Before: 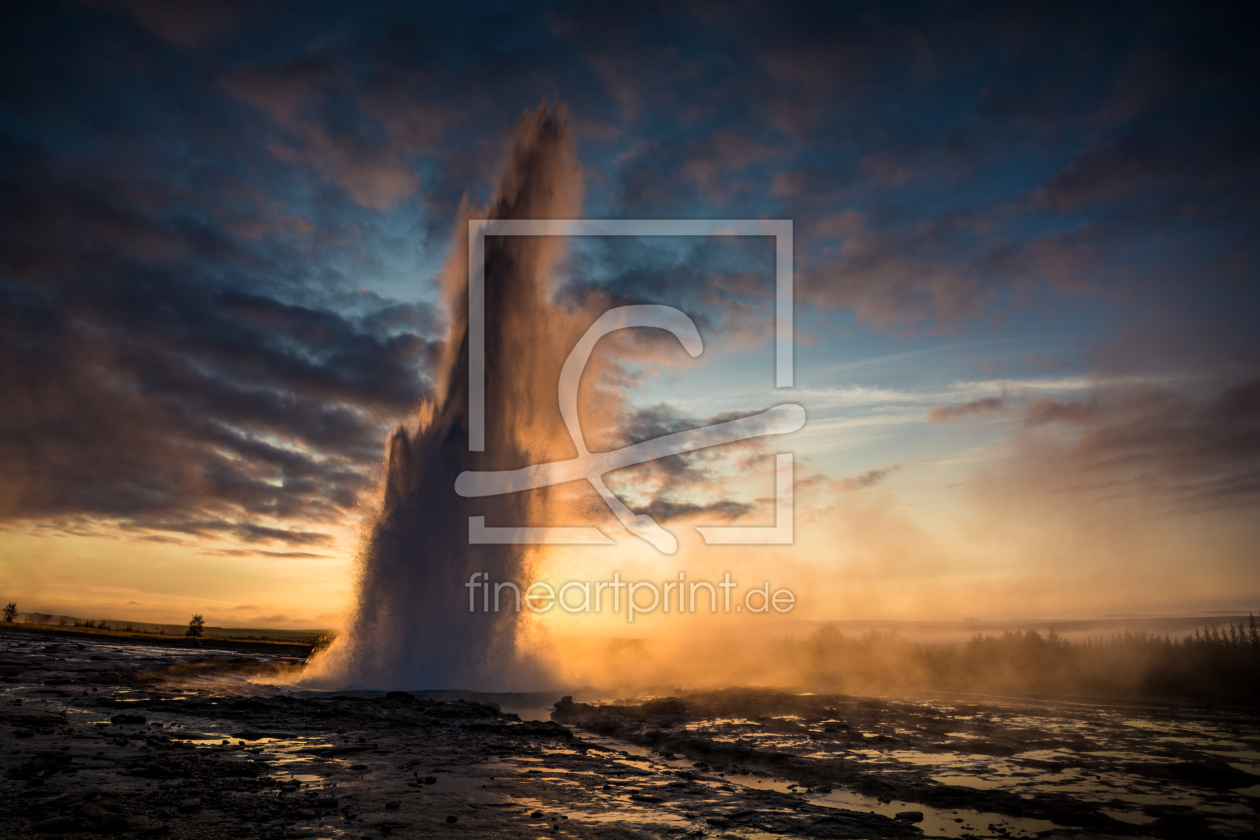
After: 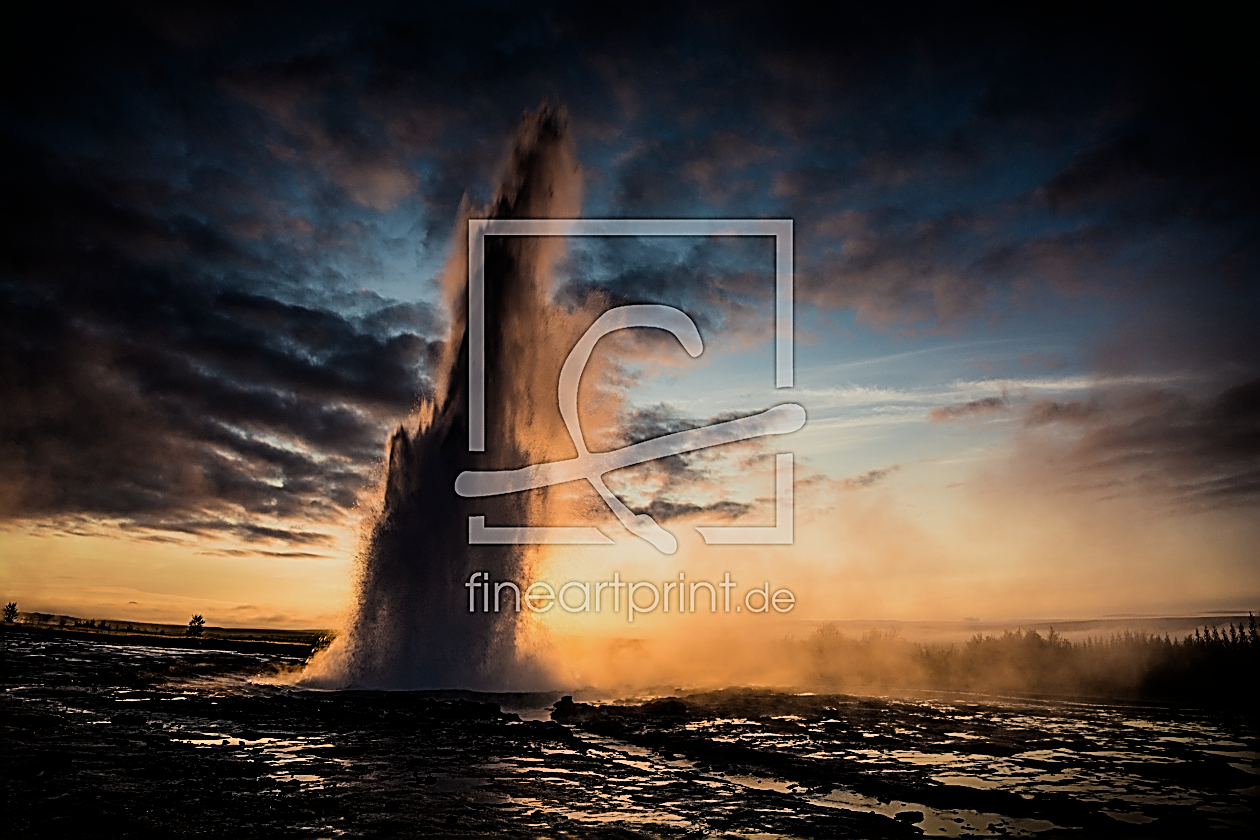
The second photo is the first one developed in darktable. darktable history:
sharpen: amount 1.853
filmic rgb: black relative exposure -7.5 EV, white relative exposure 5 EV, hardness 3.32, contrast 1.301
